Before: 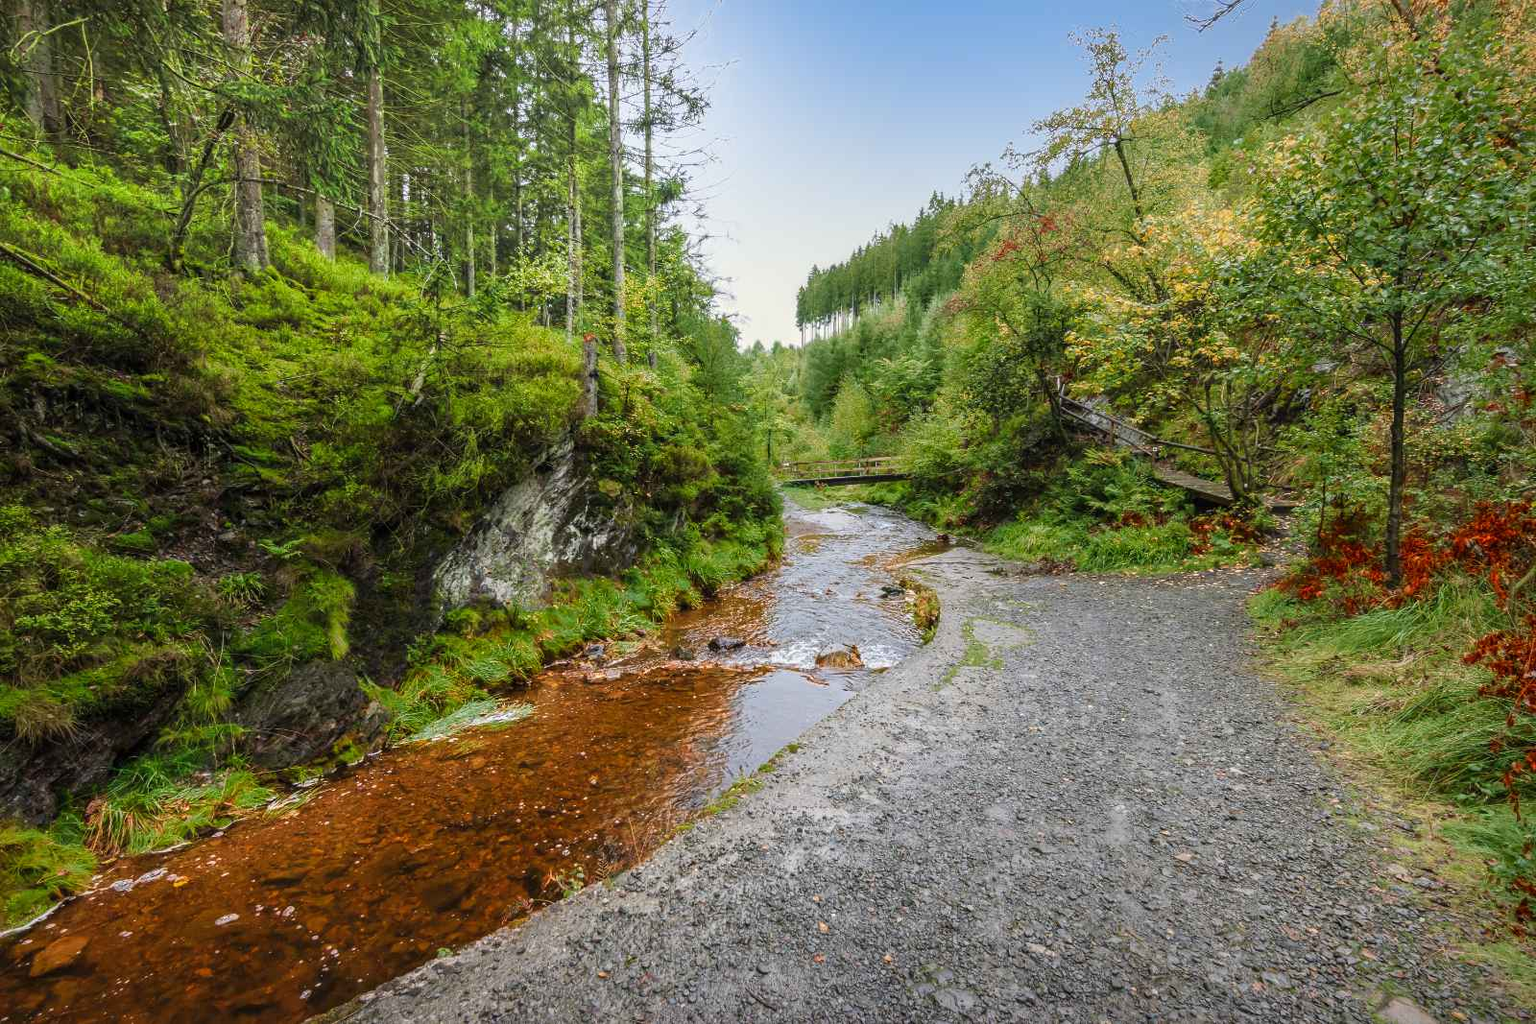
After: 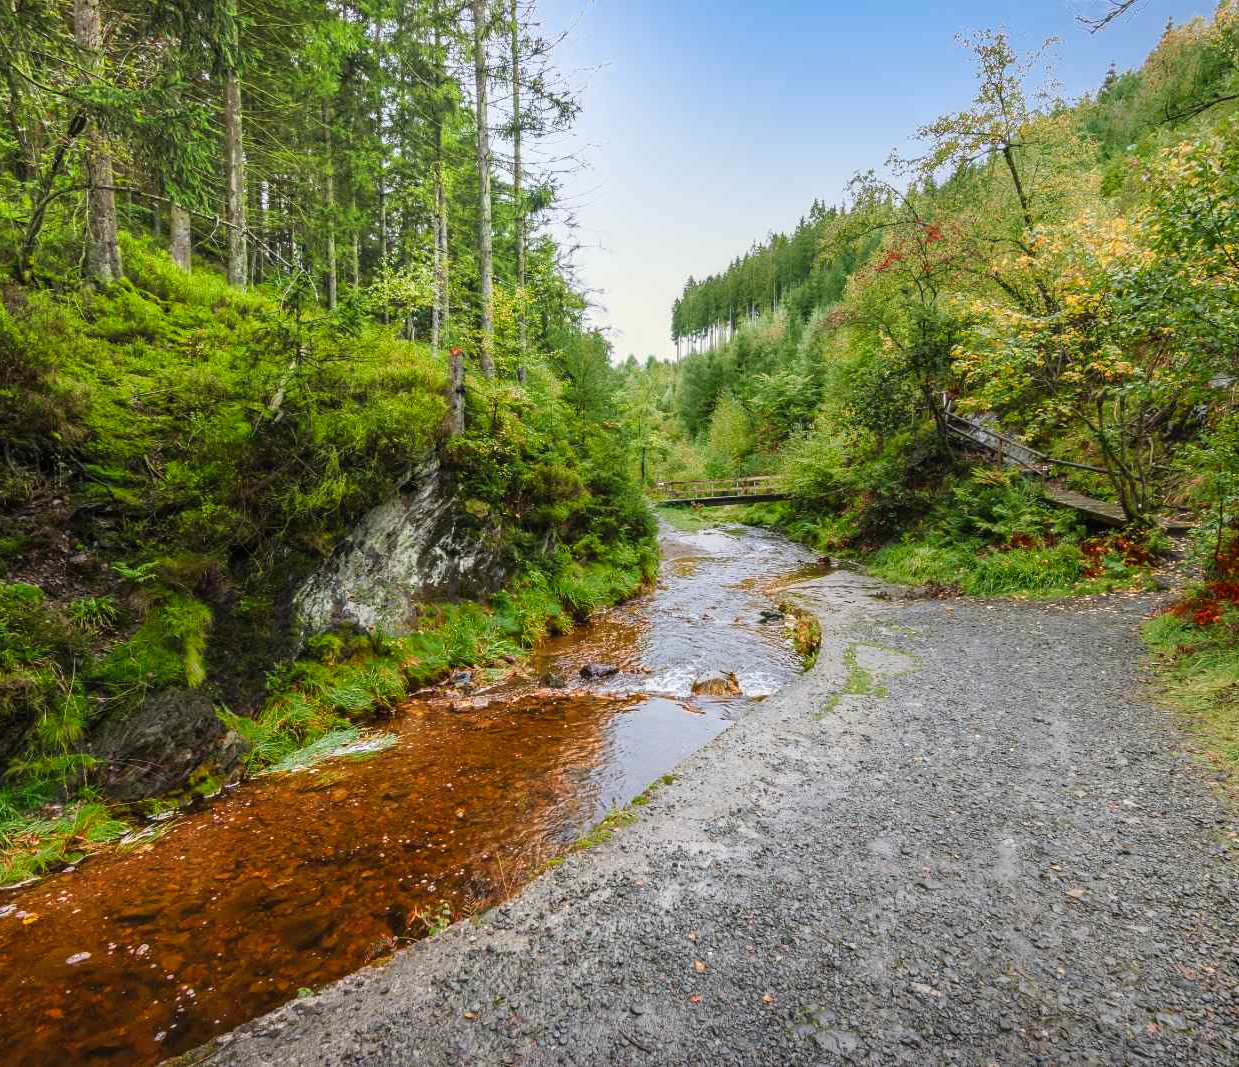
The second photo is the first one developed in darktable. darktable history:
crop: left 9.88%, right 12.664%
contrast brightness saturation: contrast 0.1, brightness 0.03, saturation 0.09
